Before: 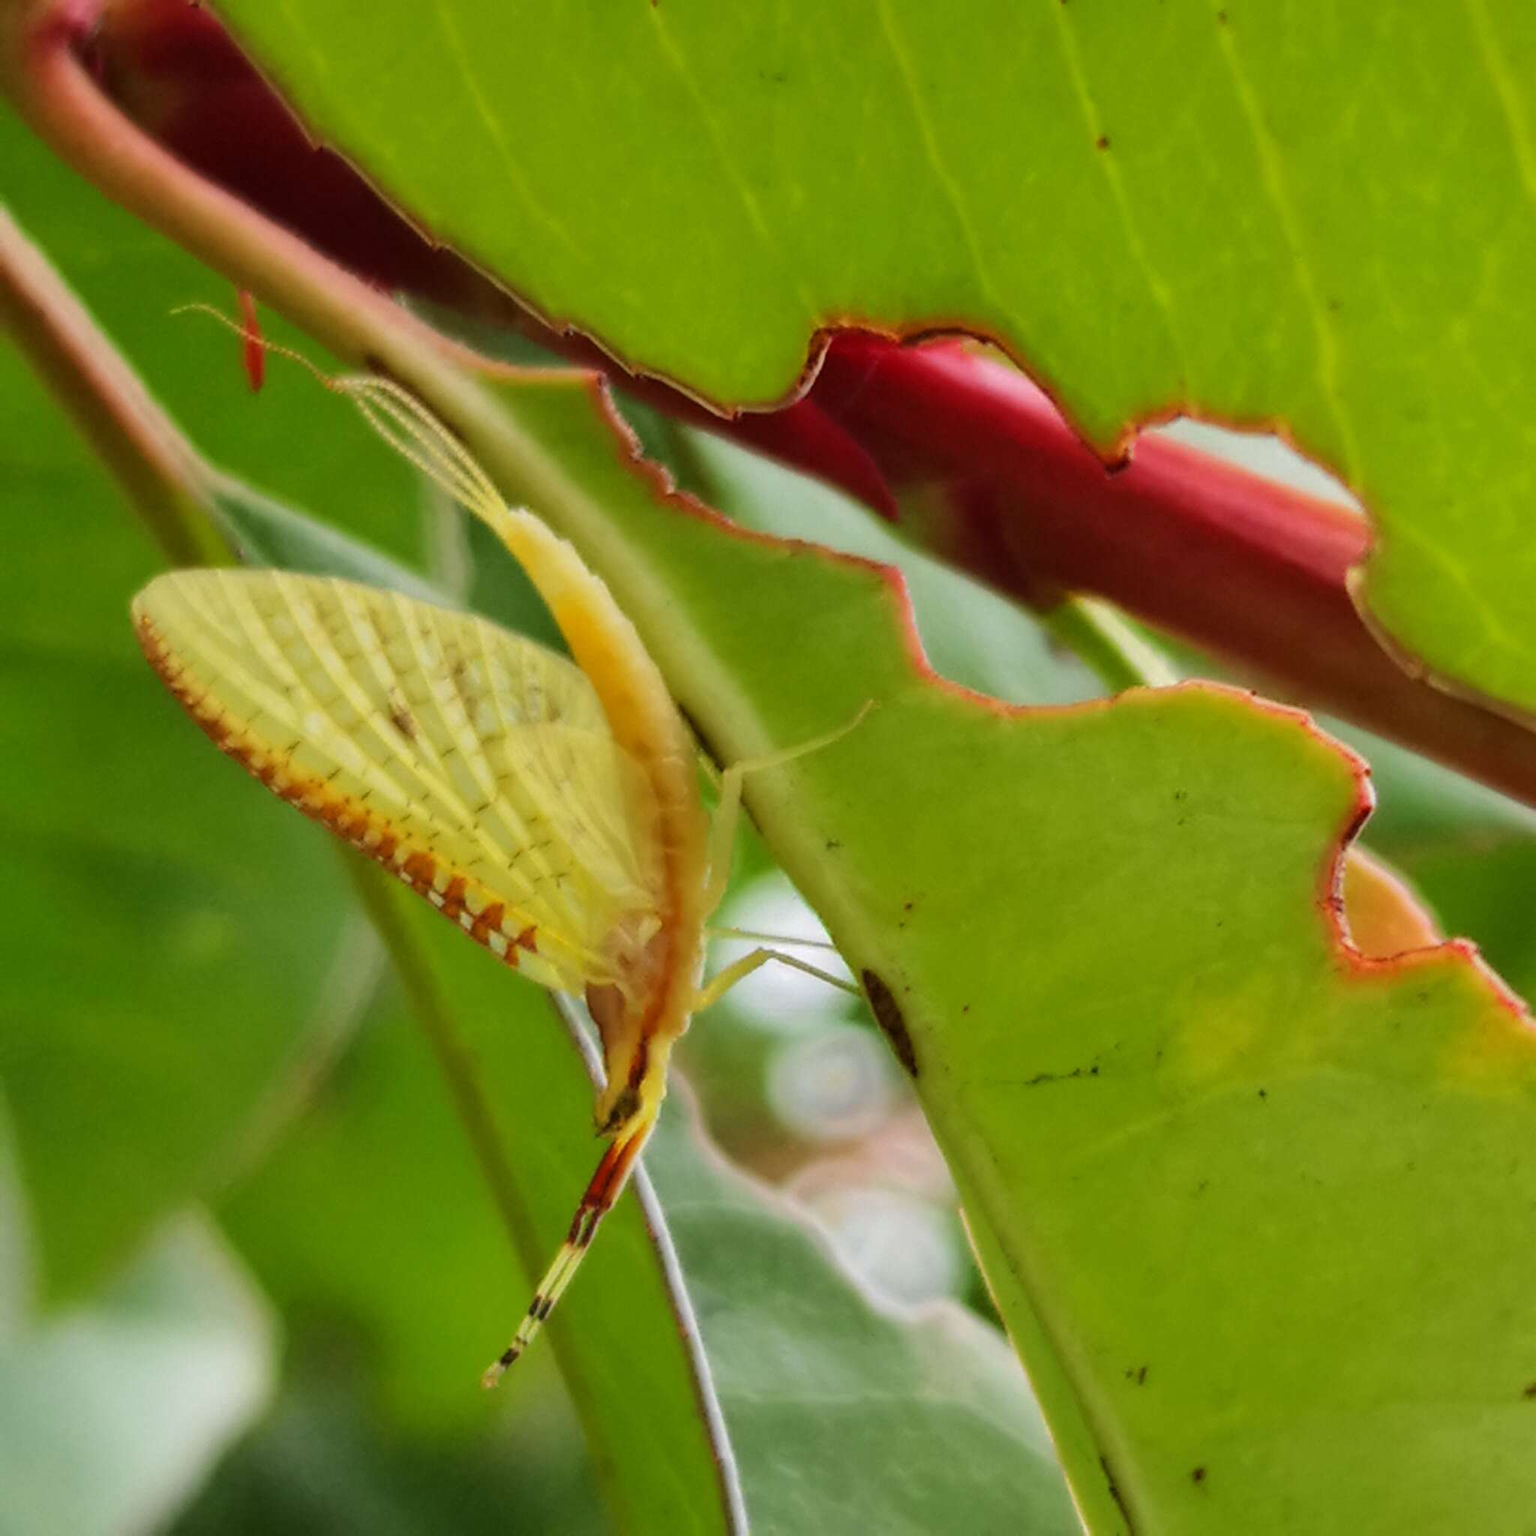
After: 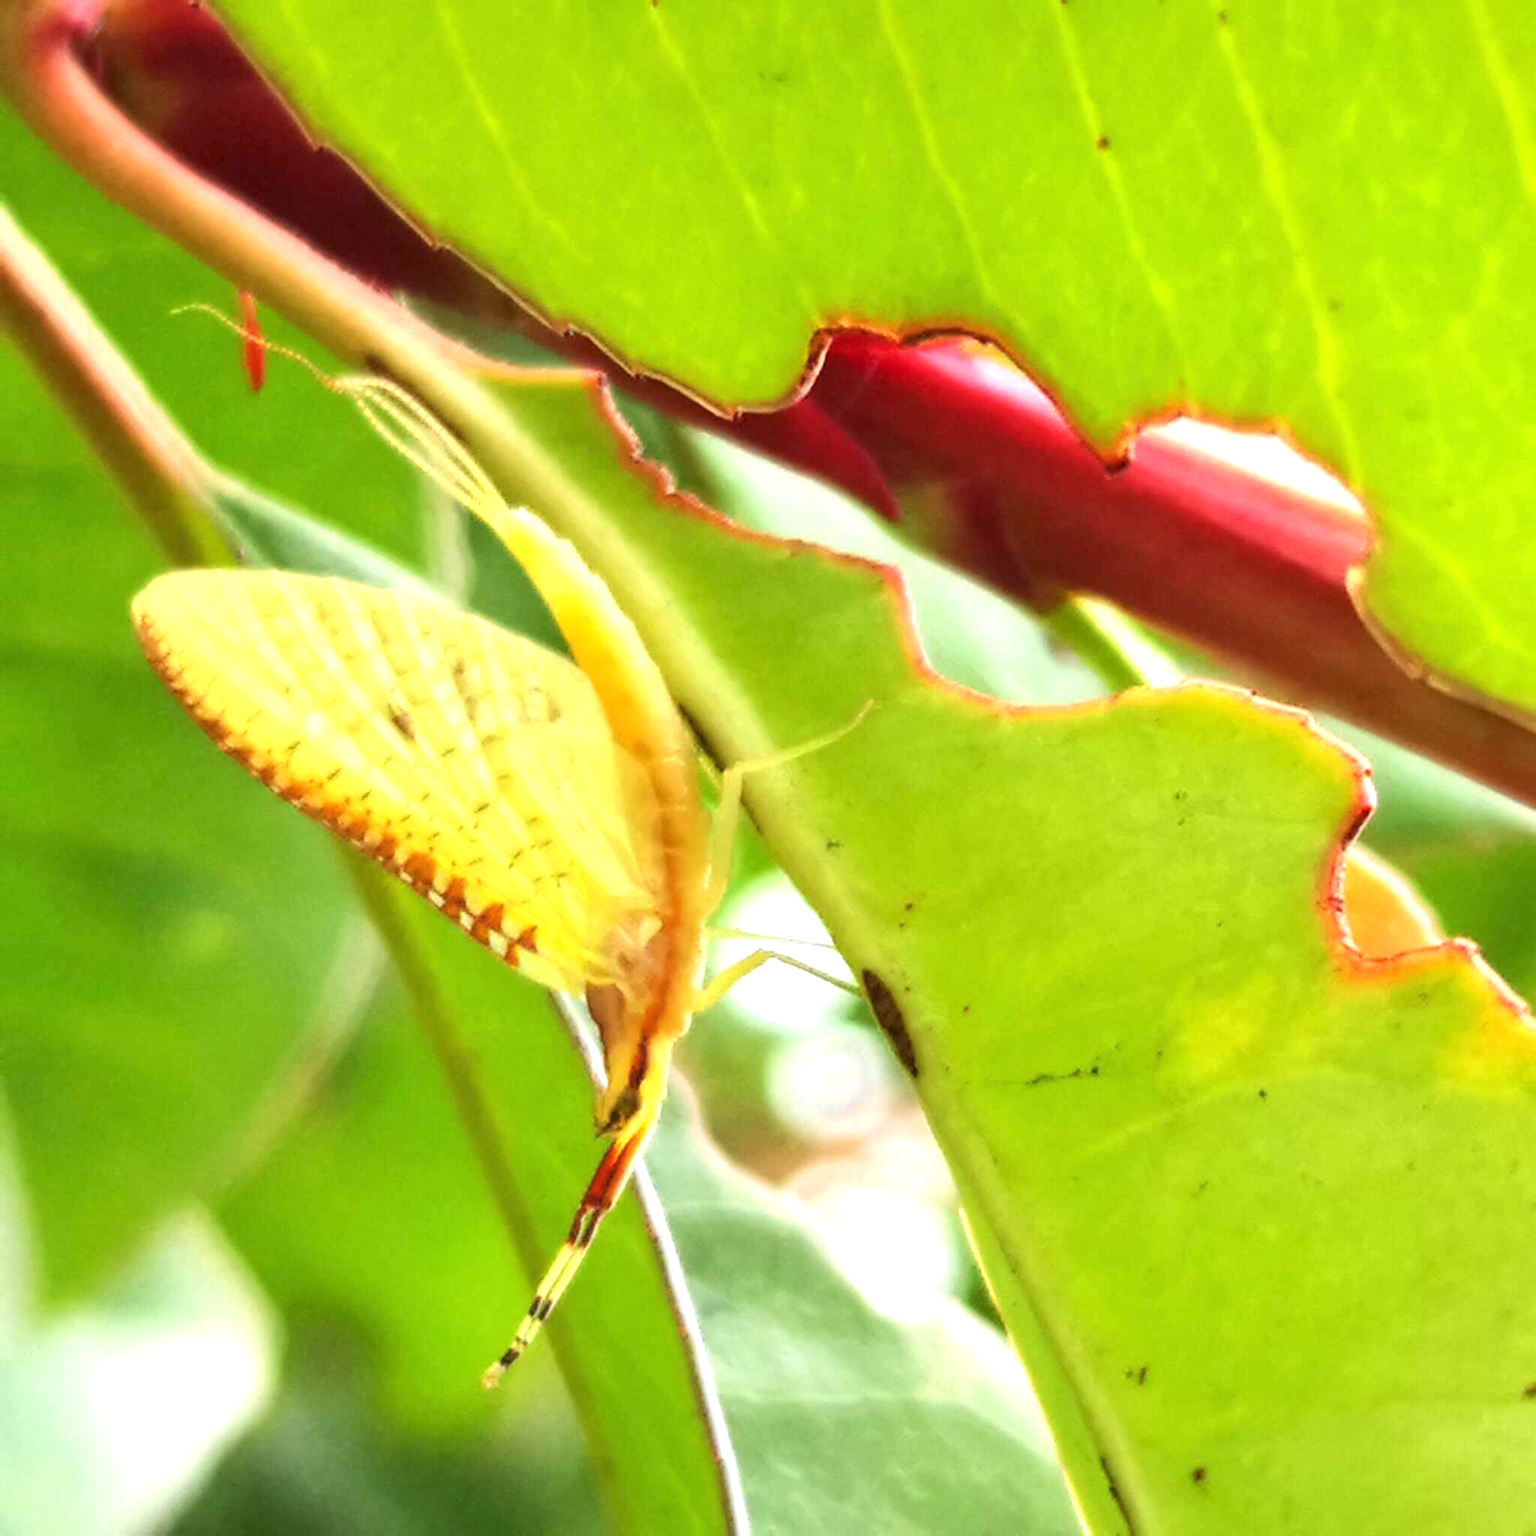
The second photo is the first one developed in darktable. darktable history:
exposure: black level correction 0, exposure 1.292 EV, compensate exposure bias true, compensate highlight preservation false
